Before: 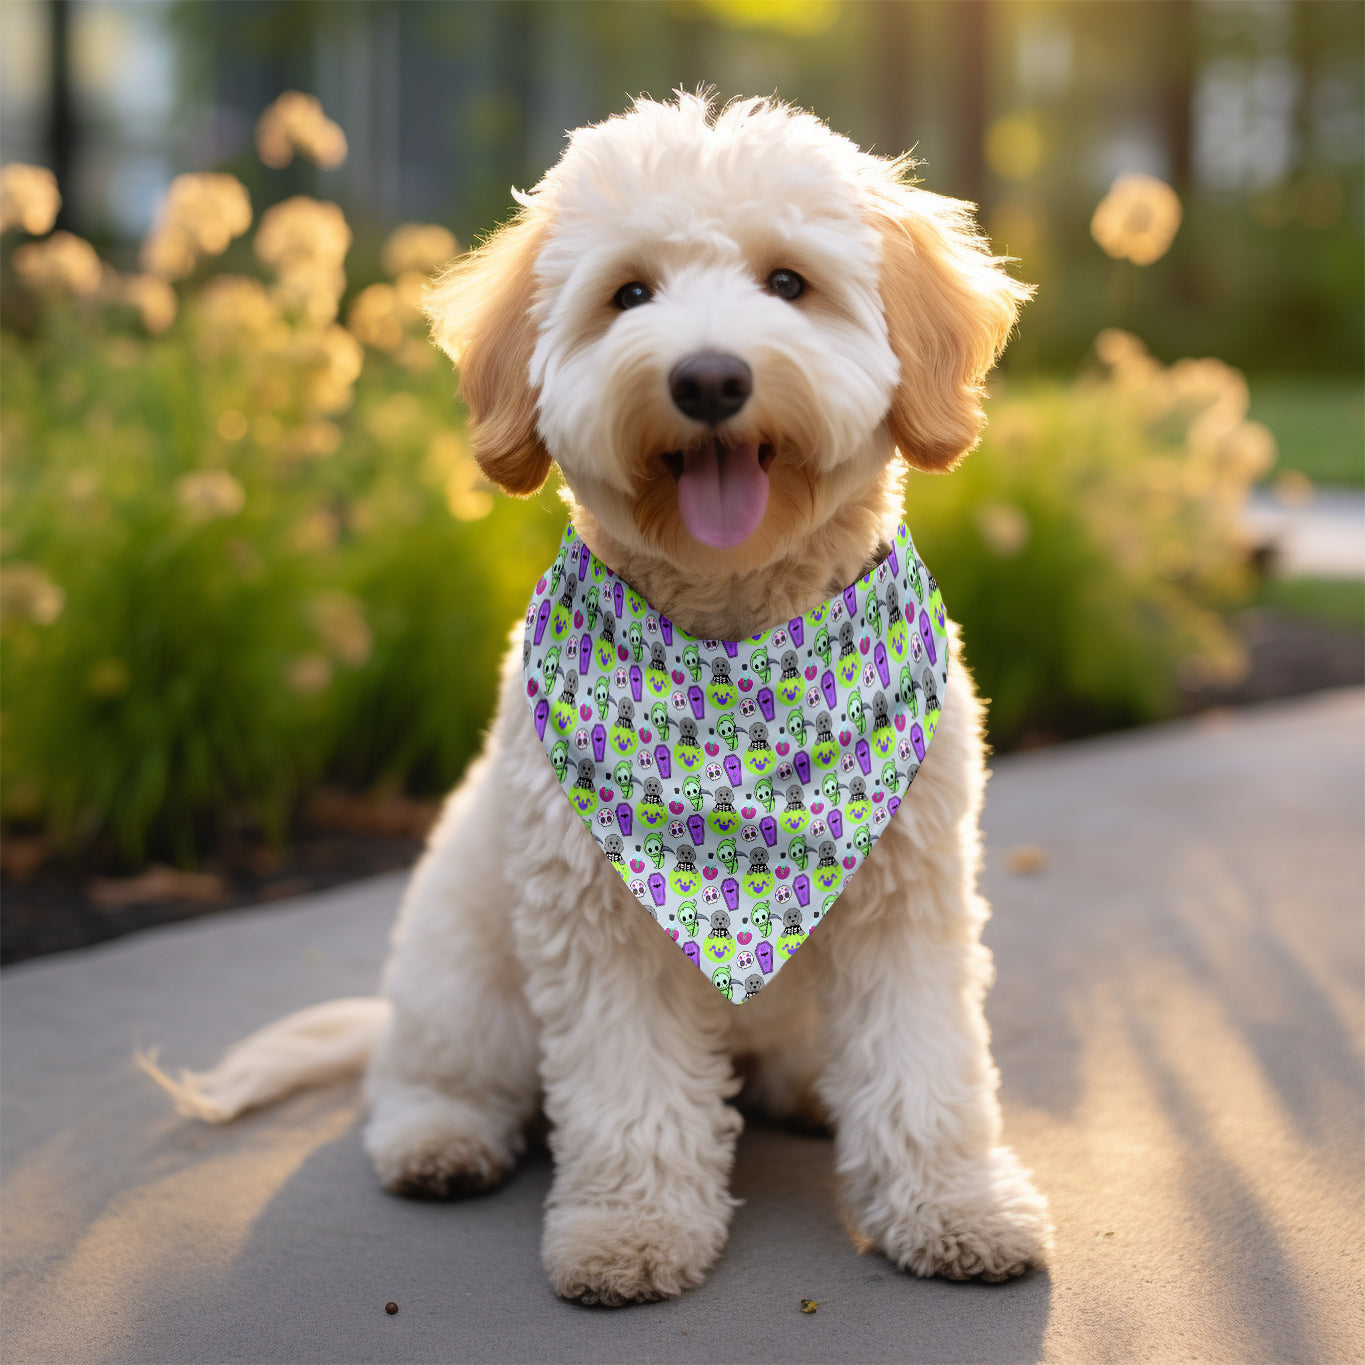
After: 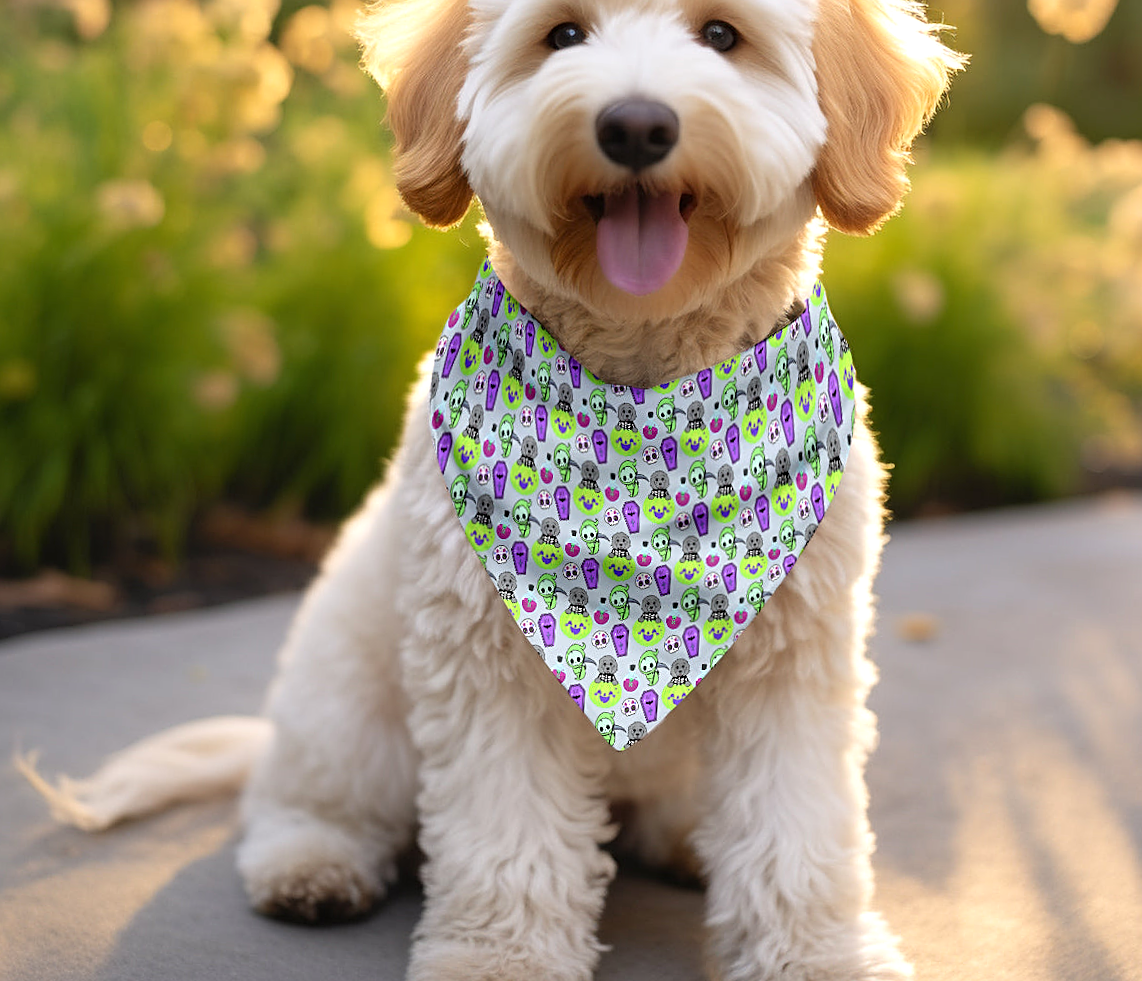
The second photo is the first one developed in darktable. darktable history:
sharpen: on, module defaults
crop and rotate: angle -4.17°, left 9.78%, top 20.876%, right 12.021%, bottom 11.935%
exposure: exposure 0.201 EV, compensate exposure bias true, compensate highlight preservation false
